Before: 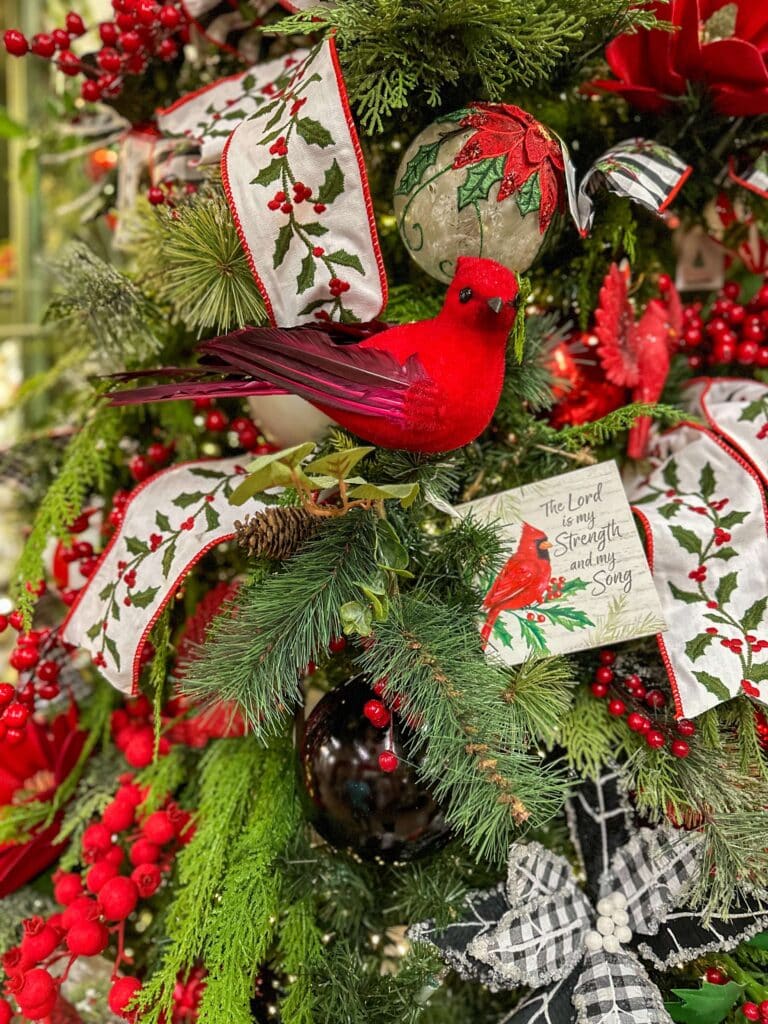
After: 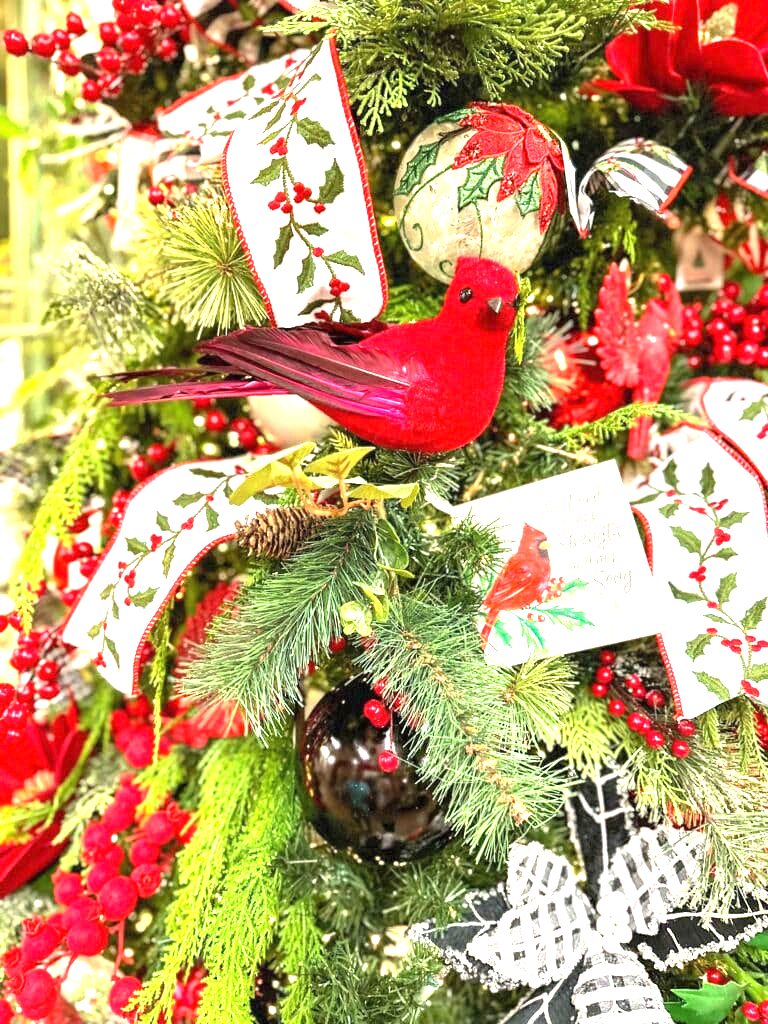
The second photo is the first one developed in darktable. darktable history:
exposure: black level correction 0, exposure 1.982 EV, compensate highlight preservation false
